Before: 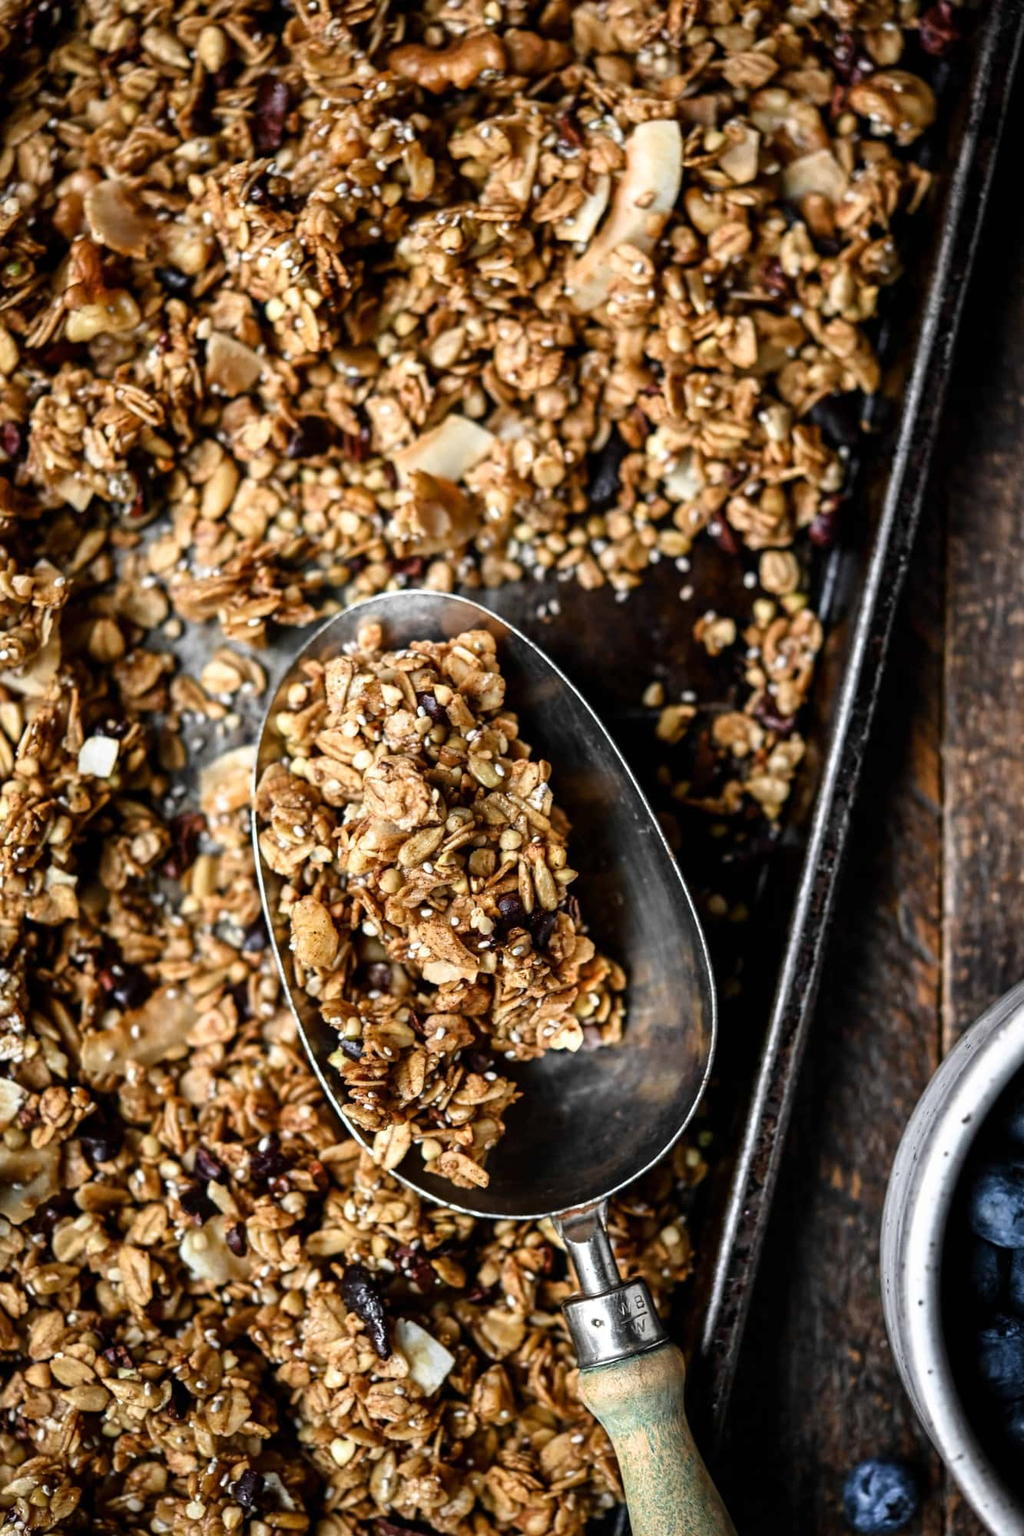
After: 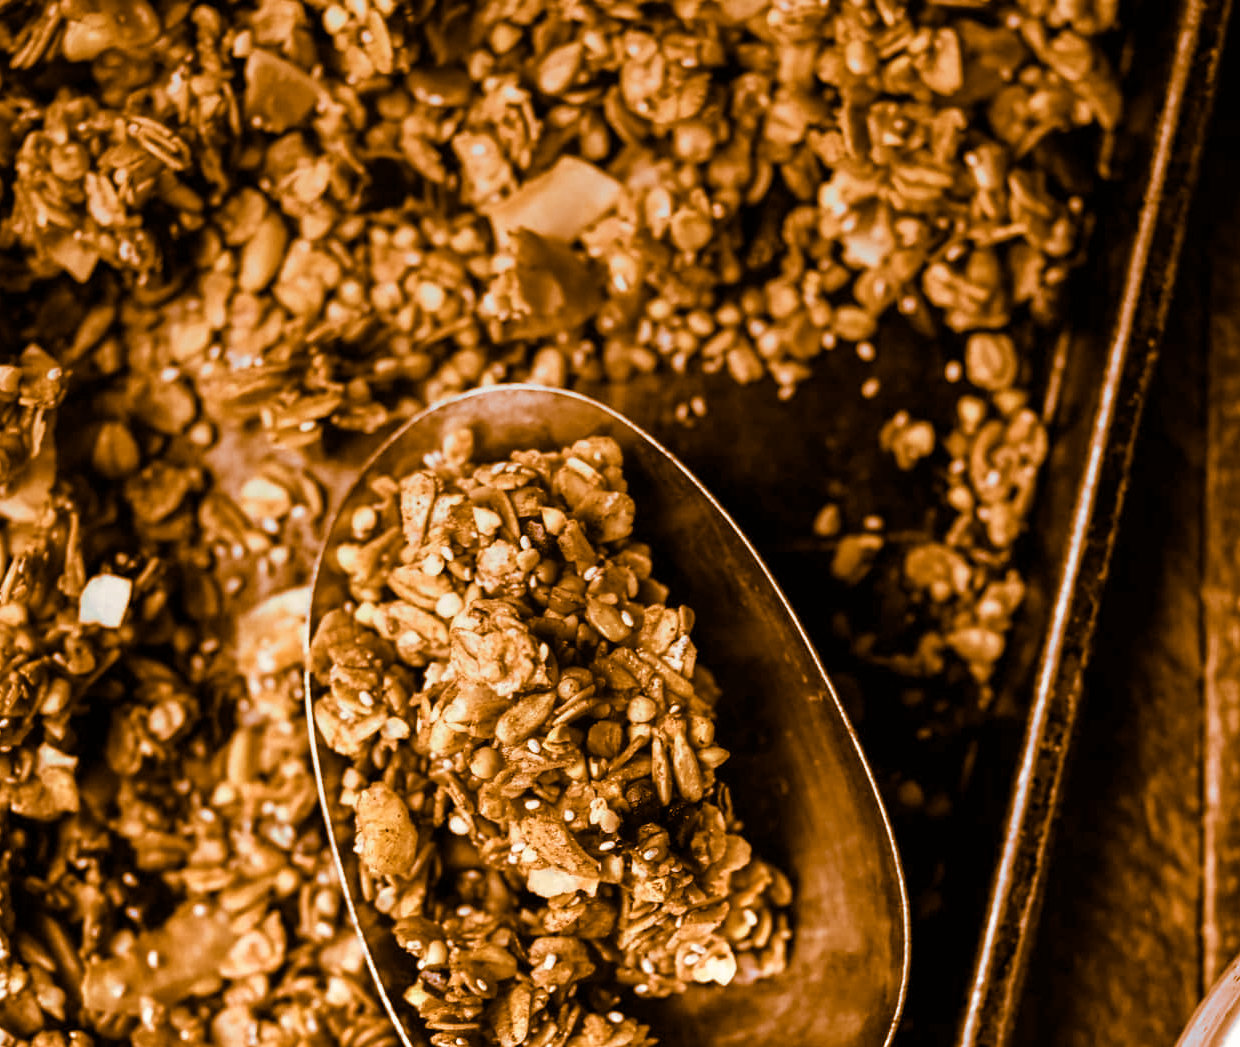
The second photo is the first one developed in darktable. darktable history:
crop: left 1.744%, top 19.225%, right 5.069%, bottom 28.357%
split-toning: shadows › hue 26°, shadows › saturation 0.92, highlights › hue 40°, highlights › saturation 0.92, balance -63, compress 0%
graduated density: rotation -0.352°, offset 57.64
